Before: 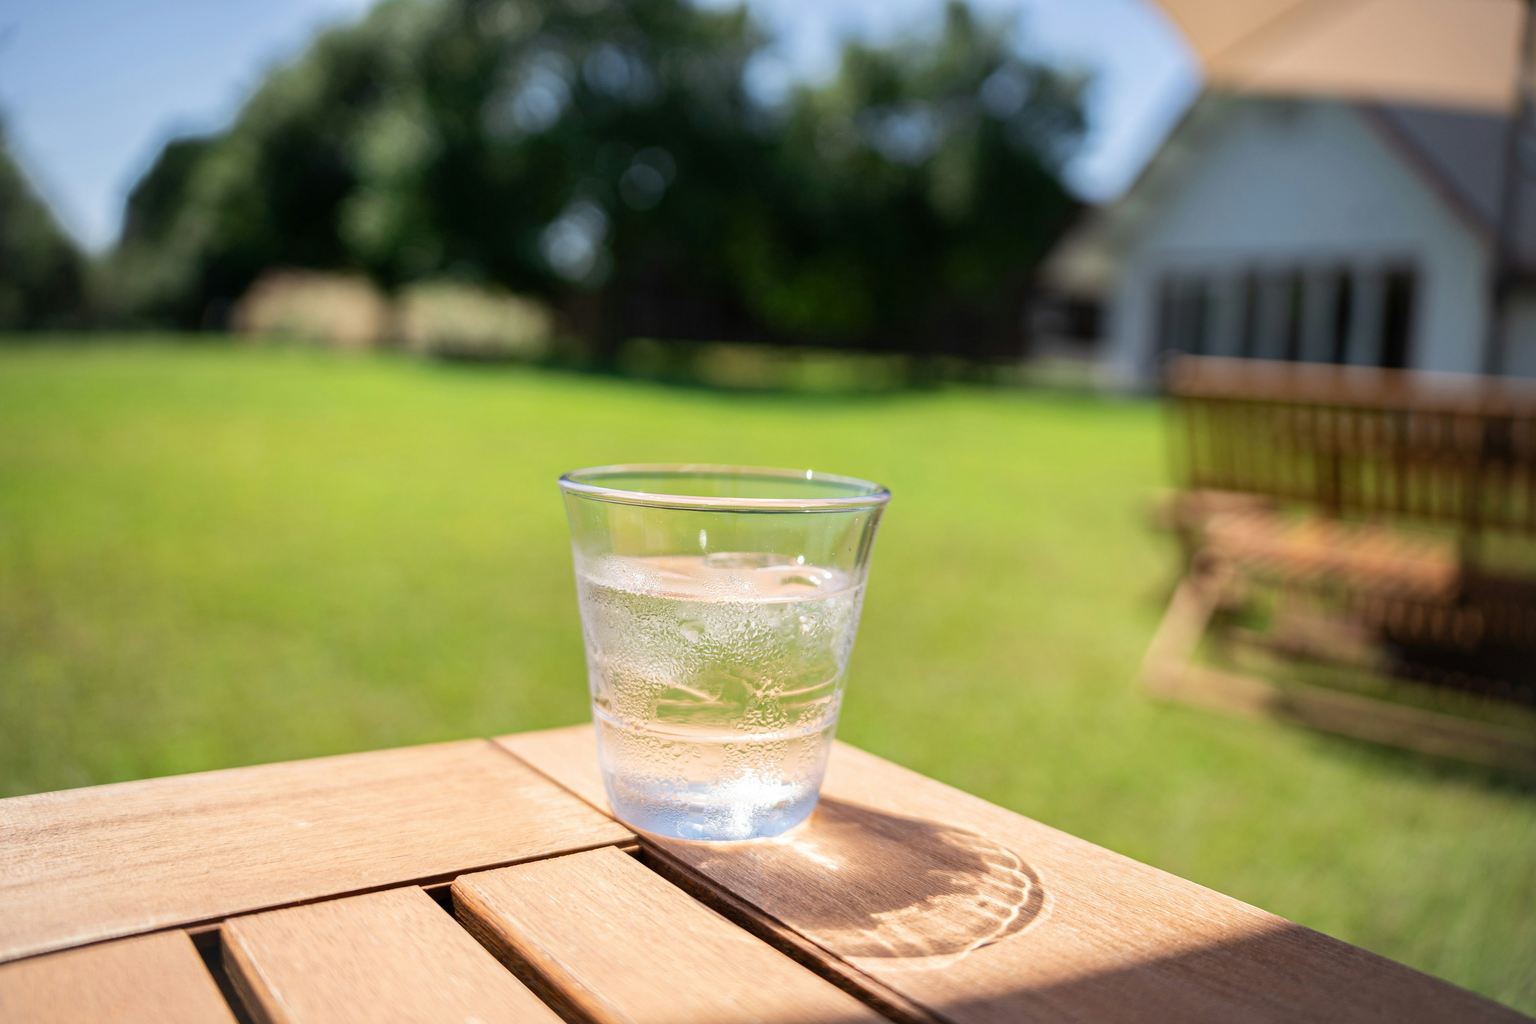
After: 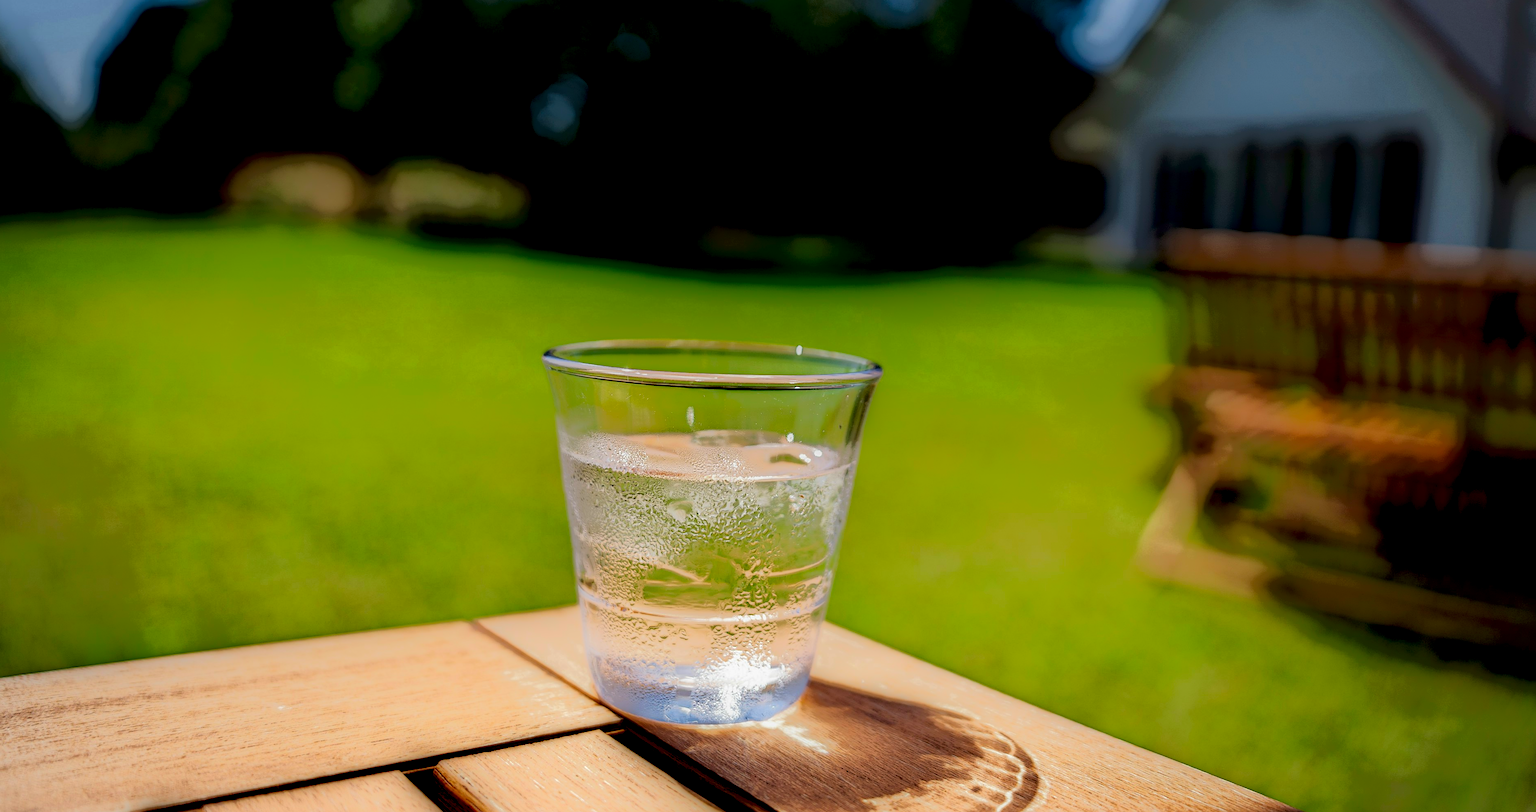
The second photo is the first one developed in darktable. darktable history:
contrast brightness saturation: brightness -0.025, saturation 0.362
crop and rotate: left 1.804%, top 12.906%, right 0.305%, bottom 9.401%
sharpen: on, module defaults
local contrast: highlights 5%, shadows 214%, detail 164%, midtone range 0.004
